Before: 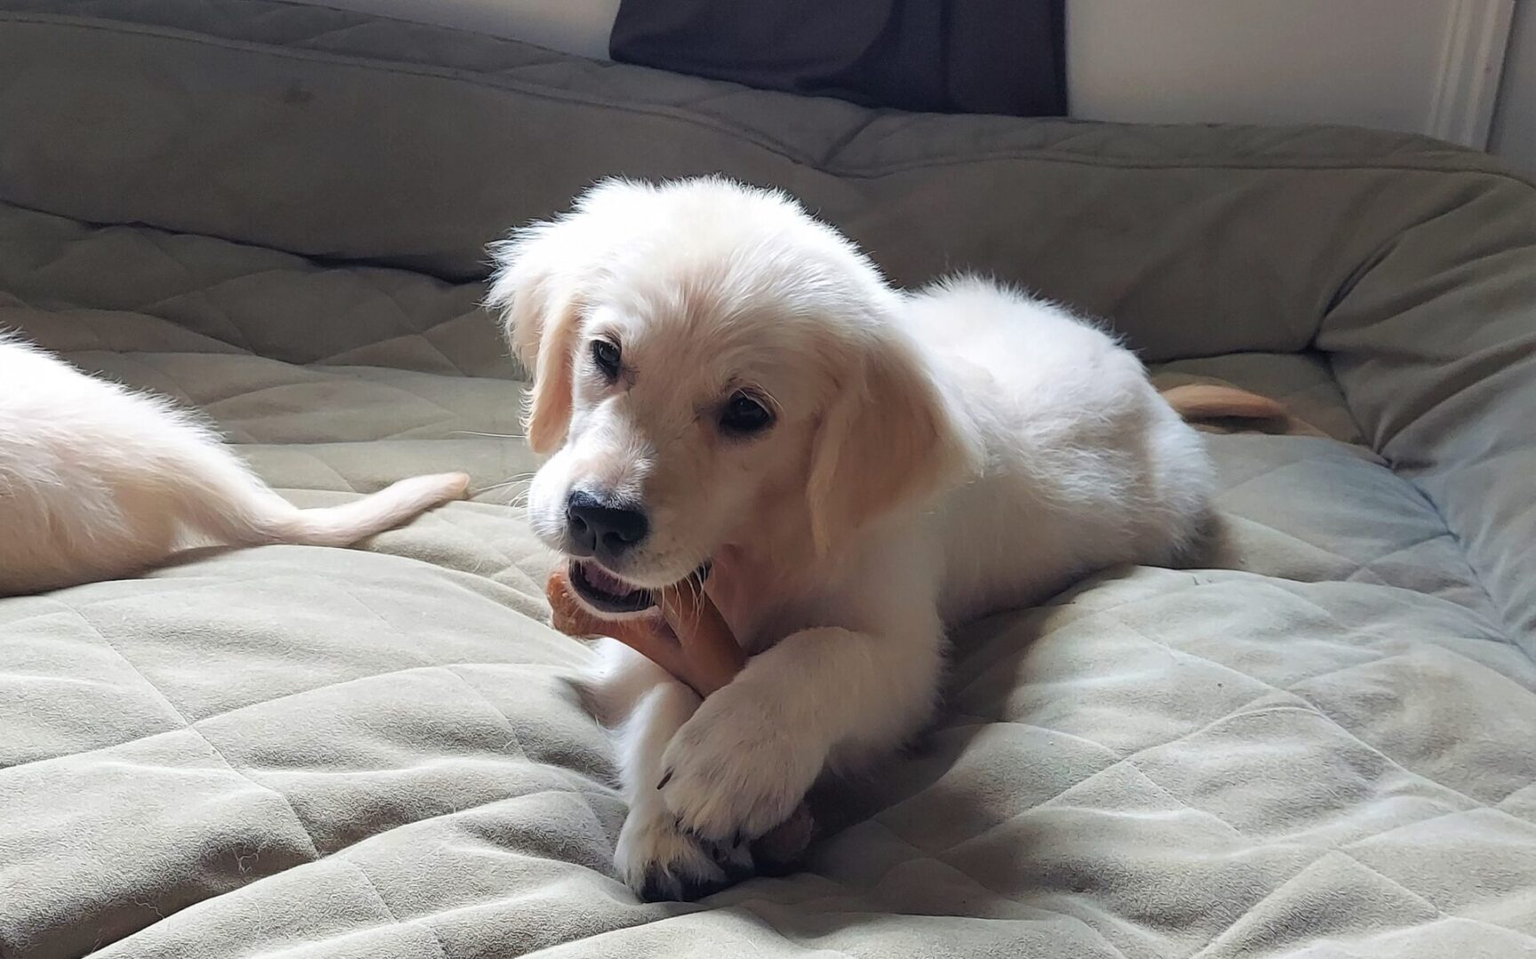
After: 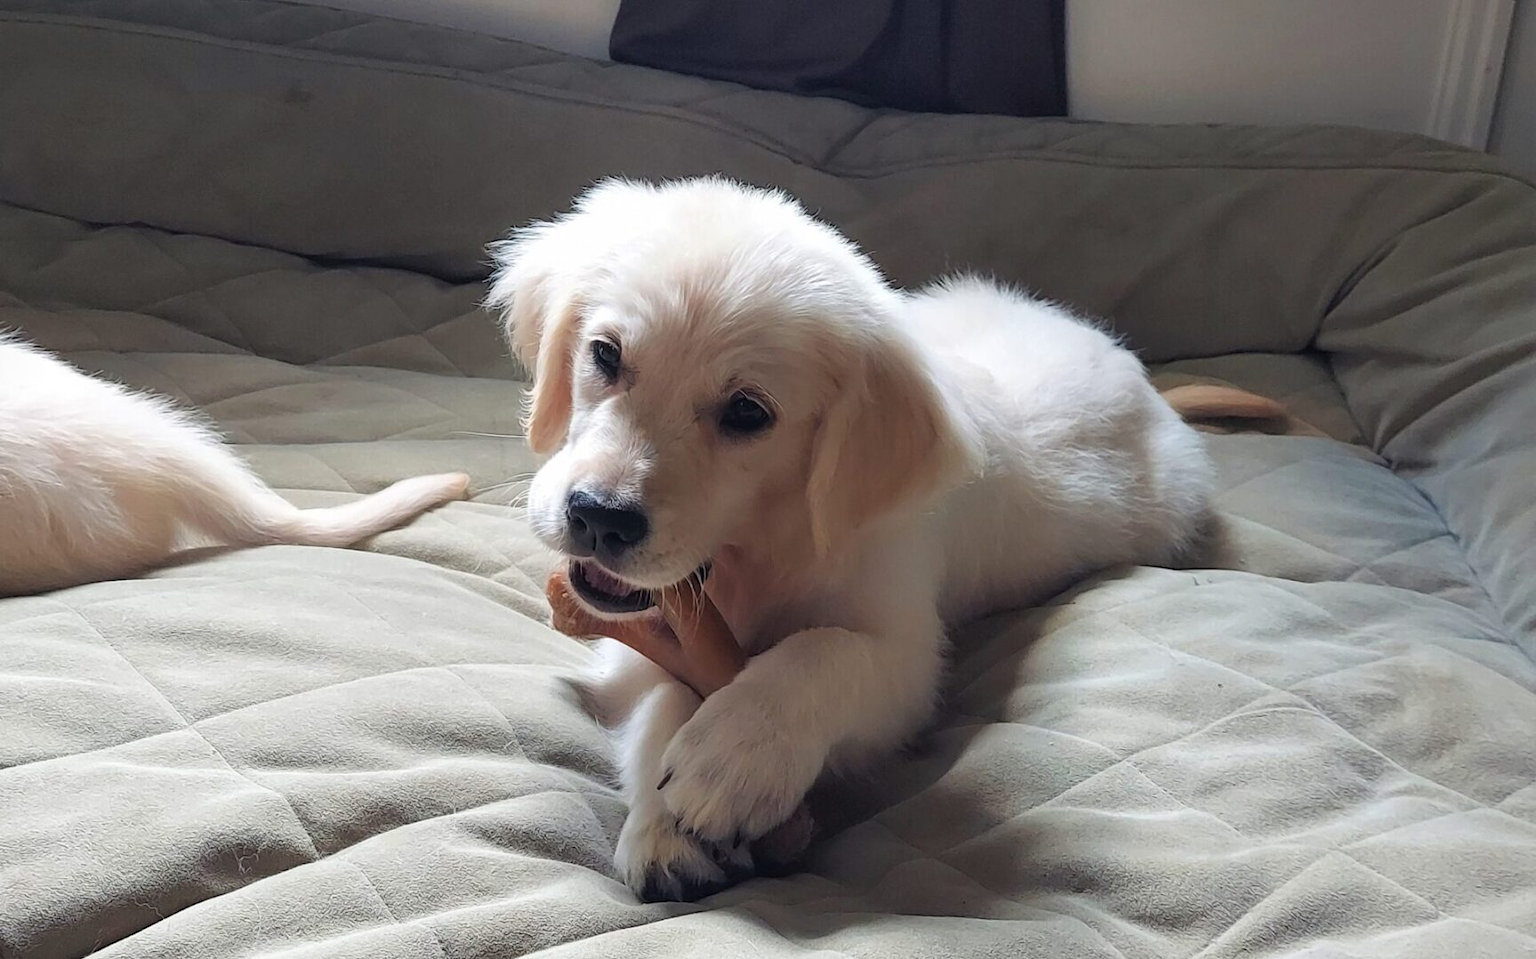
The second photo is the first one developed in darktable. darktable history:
vignetting: fall-off start 97.32%, fall-off radius 78.7%, center (-0.028, 0.243), width/height ratio 1.117, unbound false
